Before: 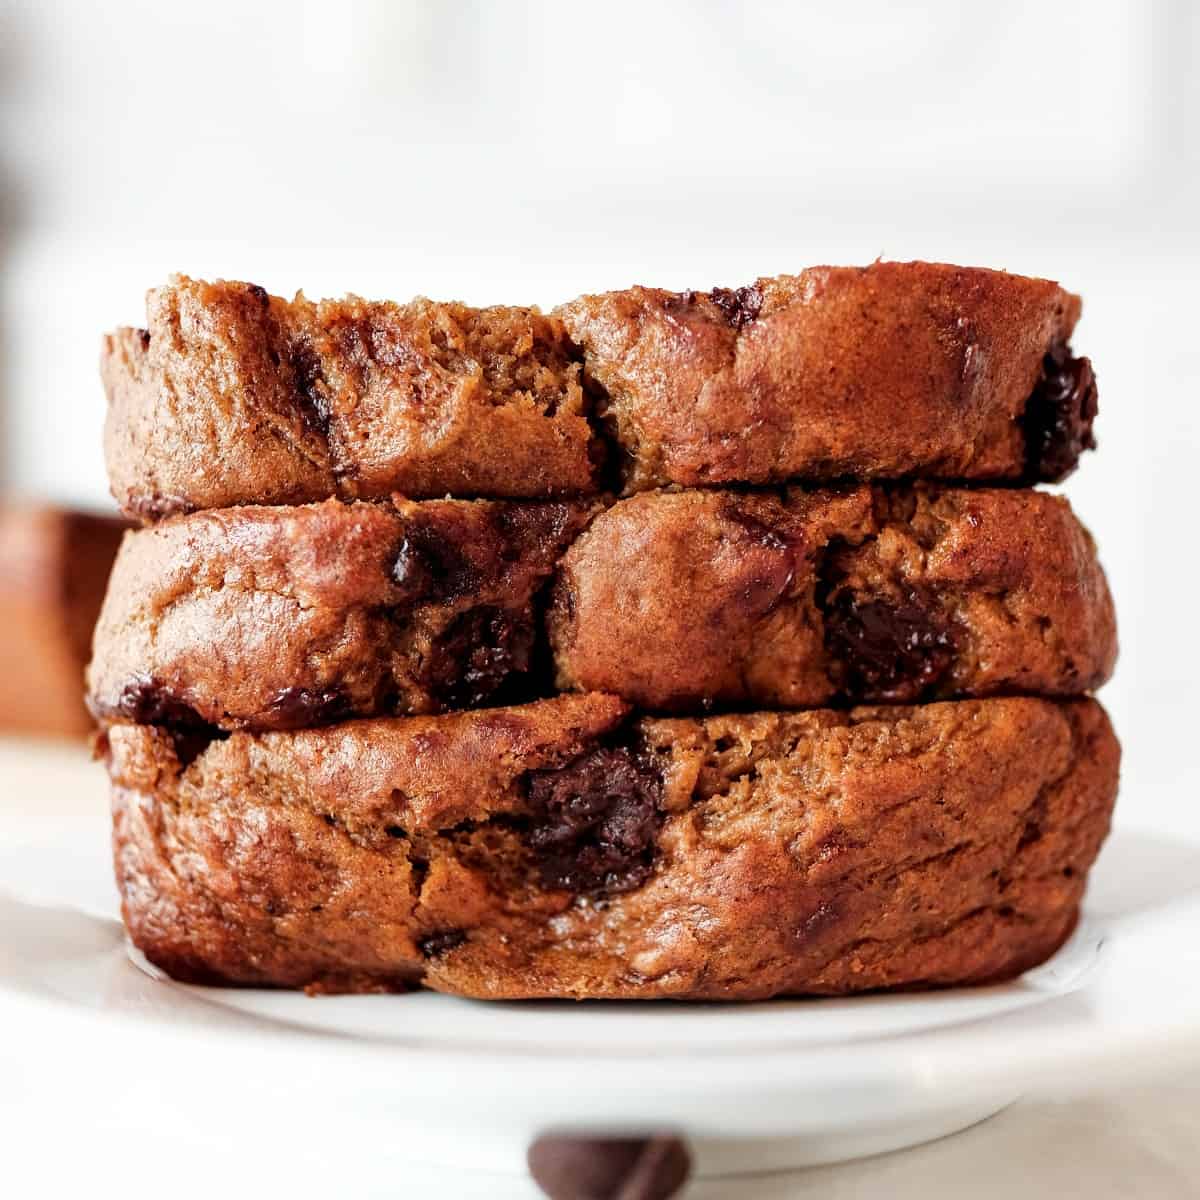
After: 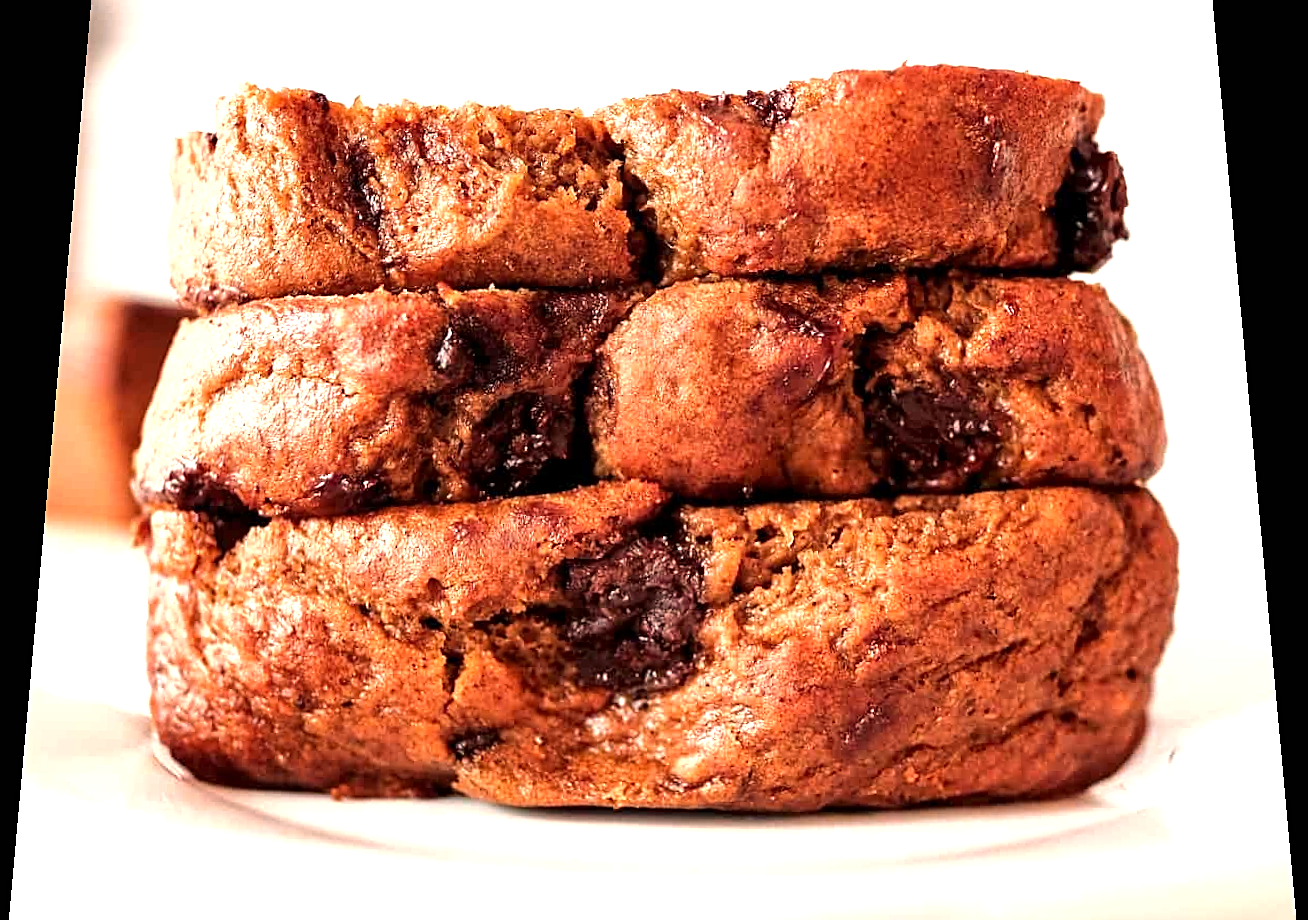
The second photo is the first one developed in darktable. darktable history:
crop: top 13.819%, bottom 11.169%
local contrast: mode bilateral grid, contrast 20, coarseness 50, detail 120%, midtone range 0.2
rotate and perspective: rotation 0.128°, lens shift (vertical) -0.181, lens shift (horizontal) -0.044, shear 0.001, automatic cropping off
sharpen: on, module defaults
exposure: black level correction 0, exposure 0.6 EV, compensate highlight preservation false
white balance: red 1.127, blue 0.943
